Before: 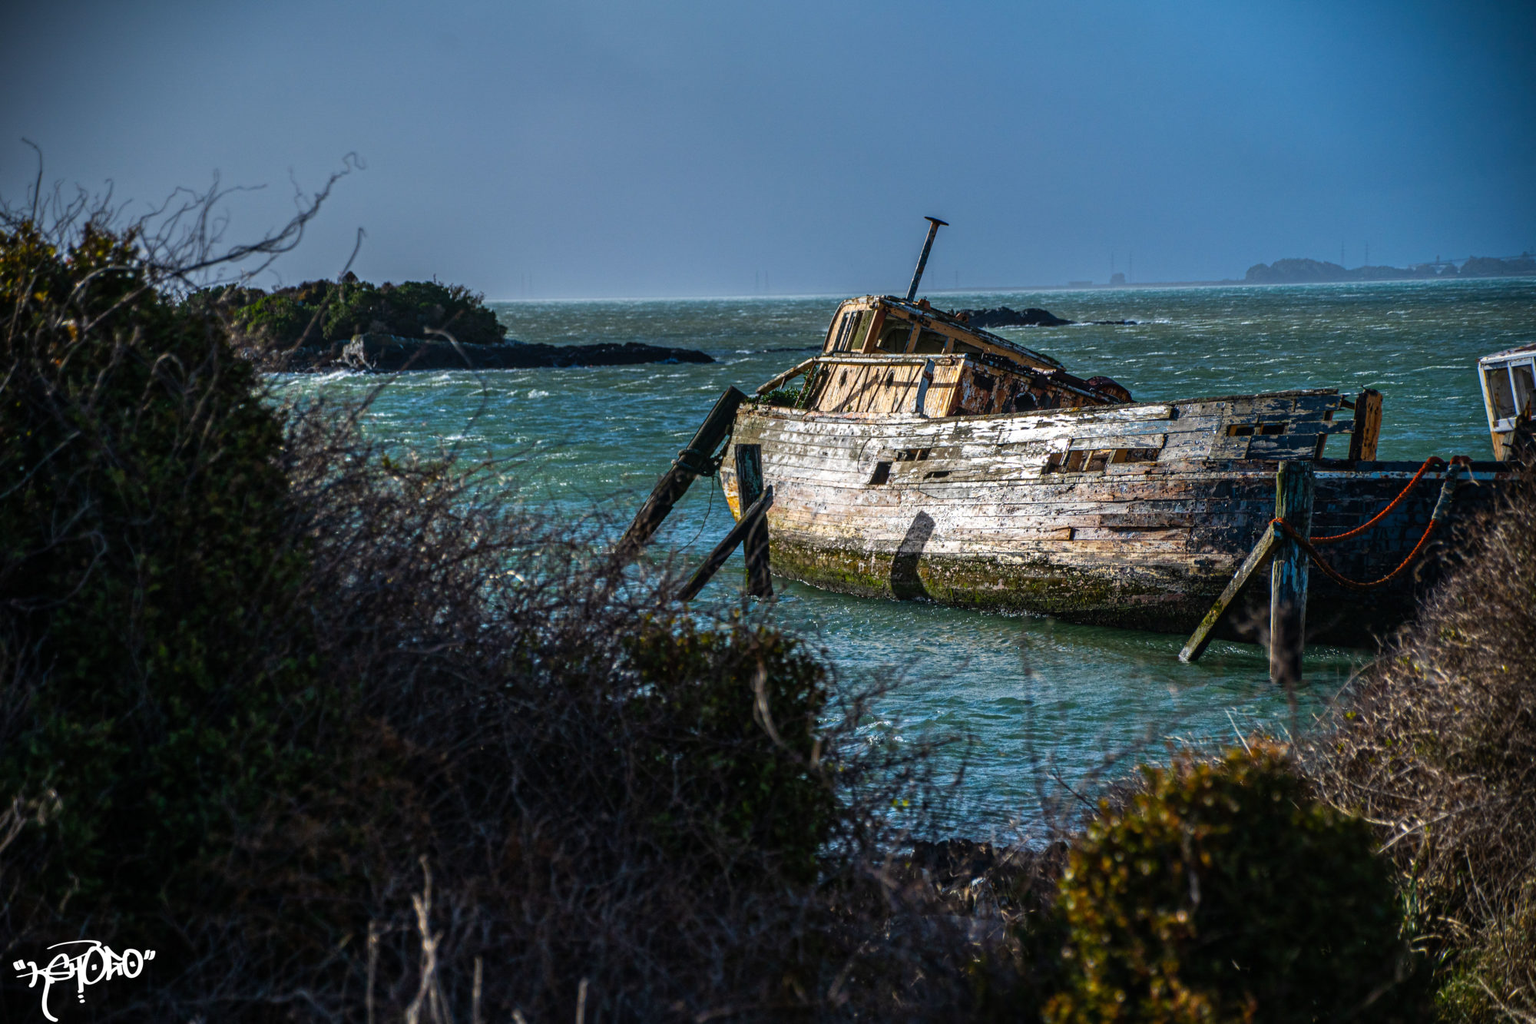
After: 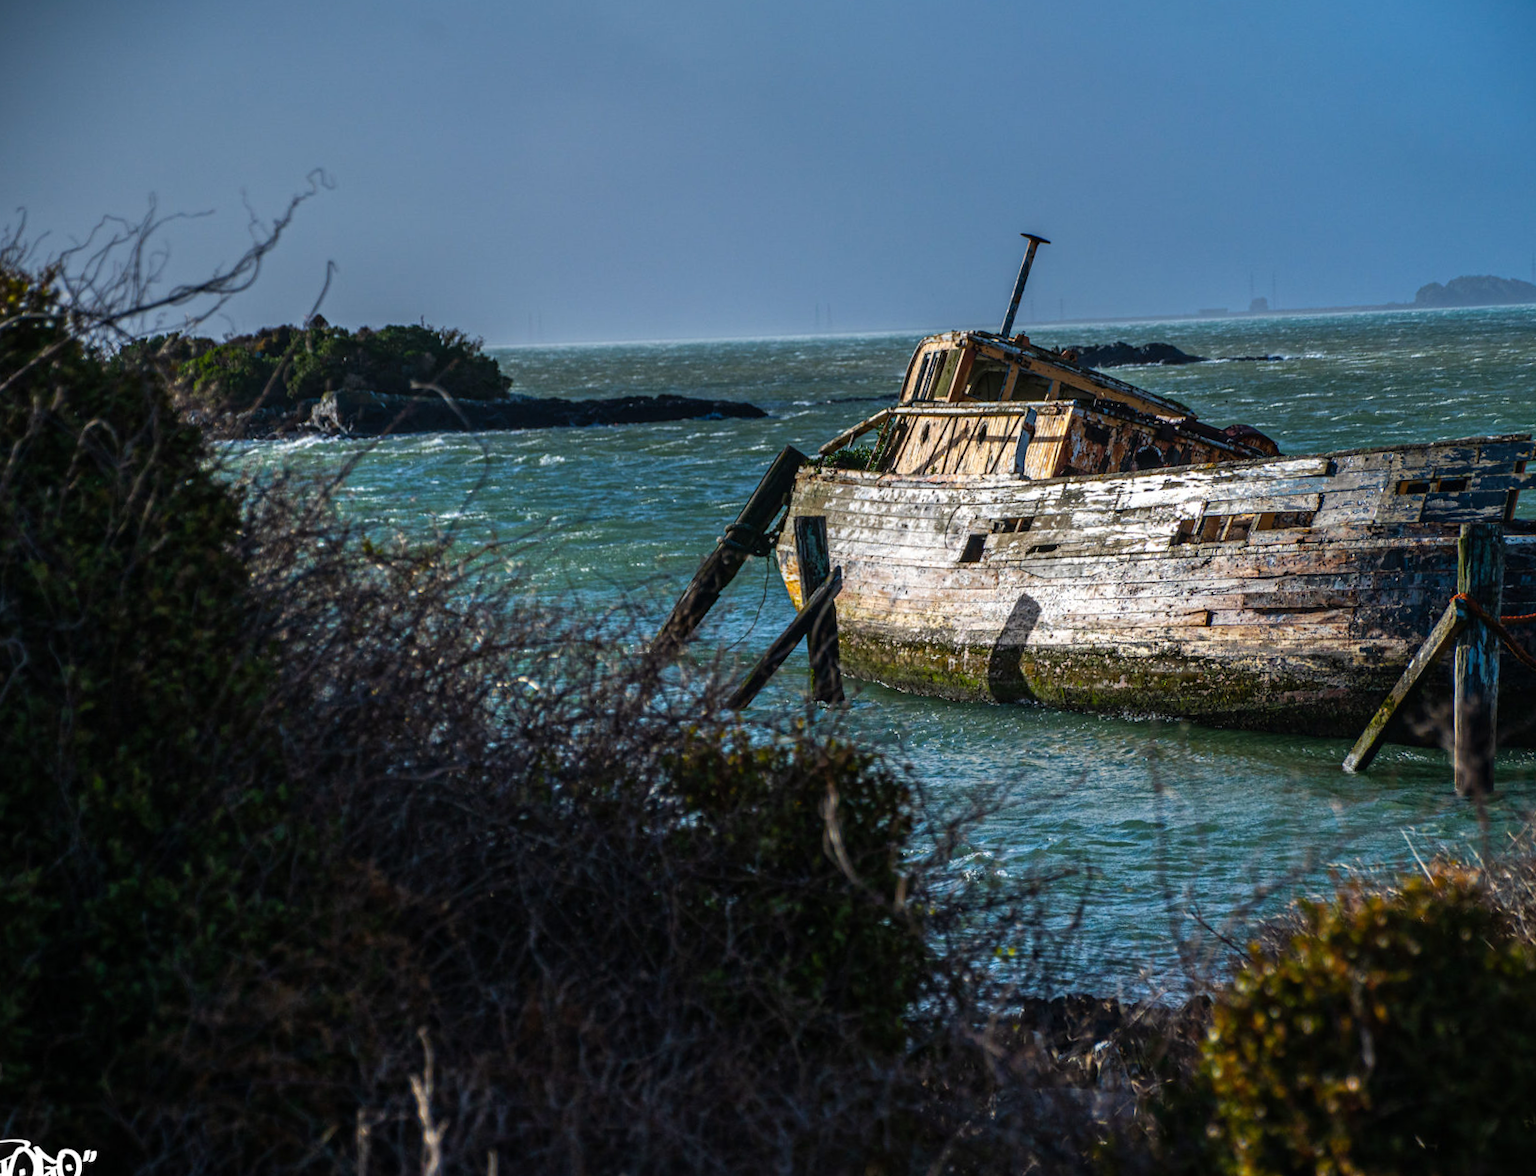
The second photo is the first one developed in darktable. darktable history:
crop and rotate: angle 1.14°, left 4.245%, top 0.841%, right 11.649%, bottom 2.494%
